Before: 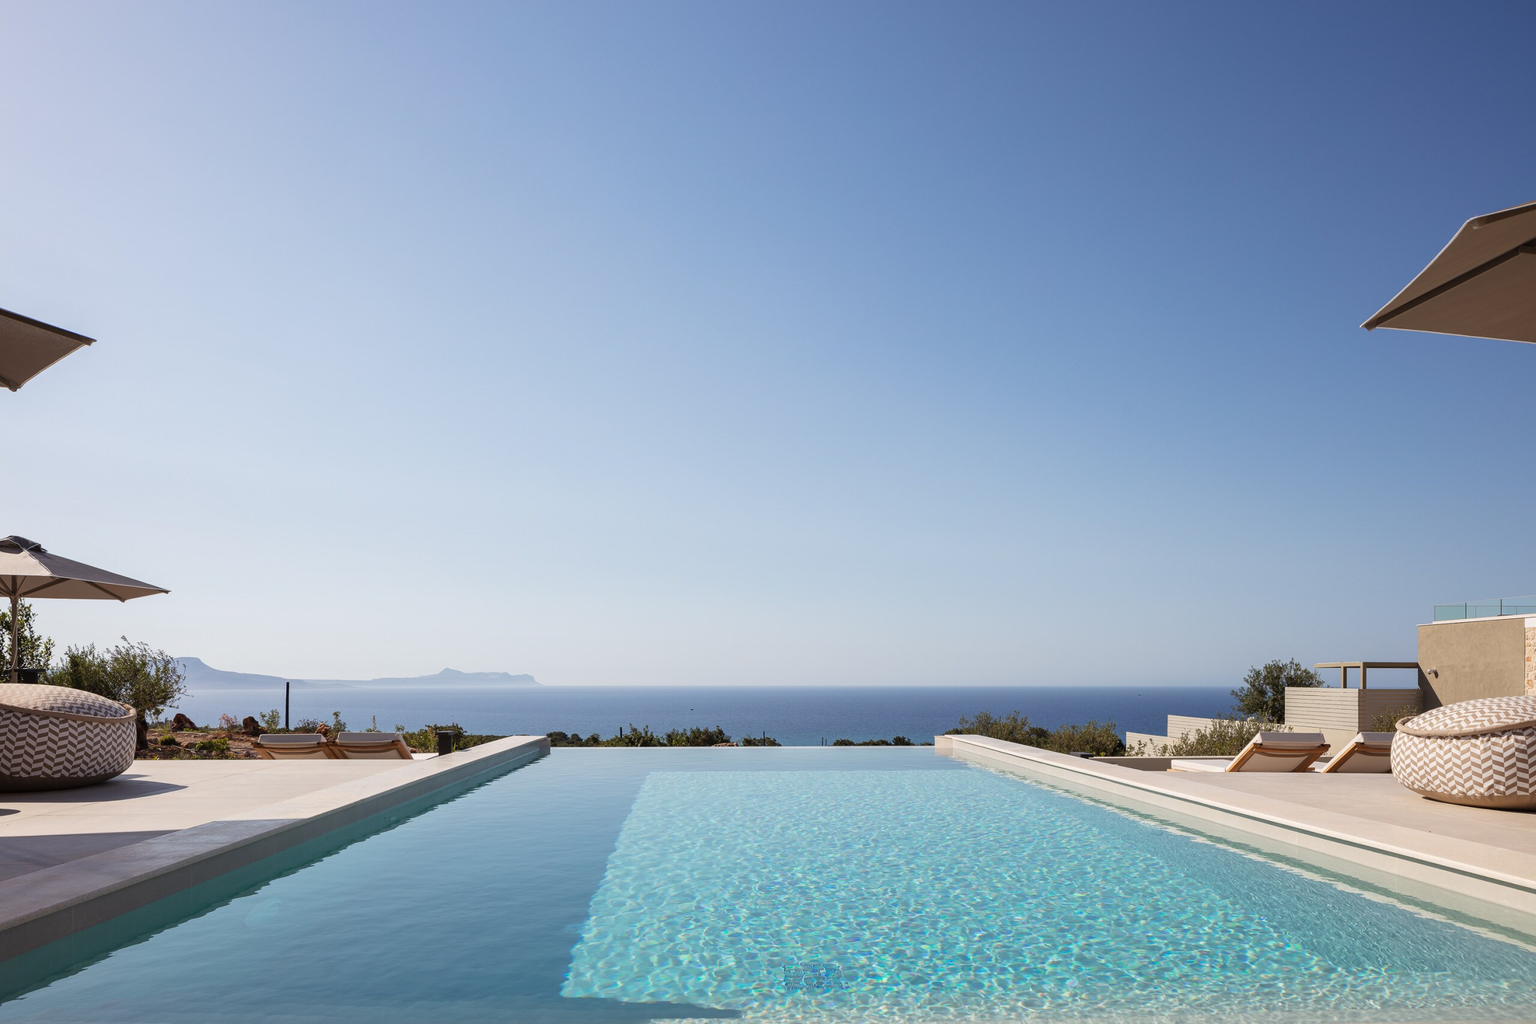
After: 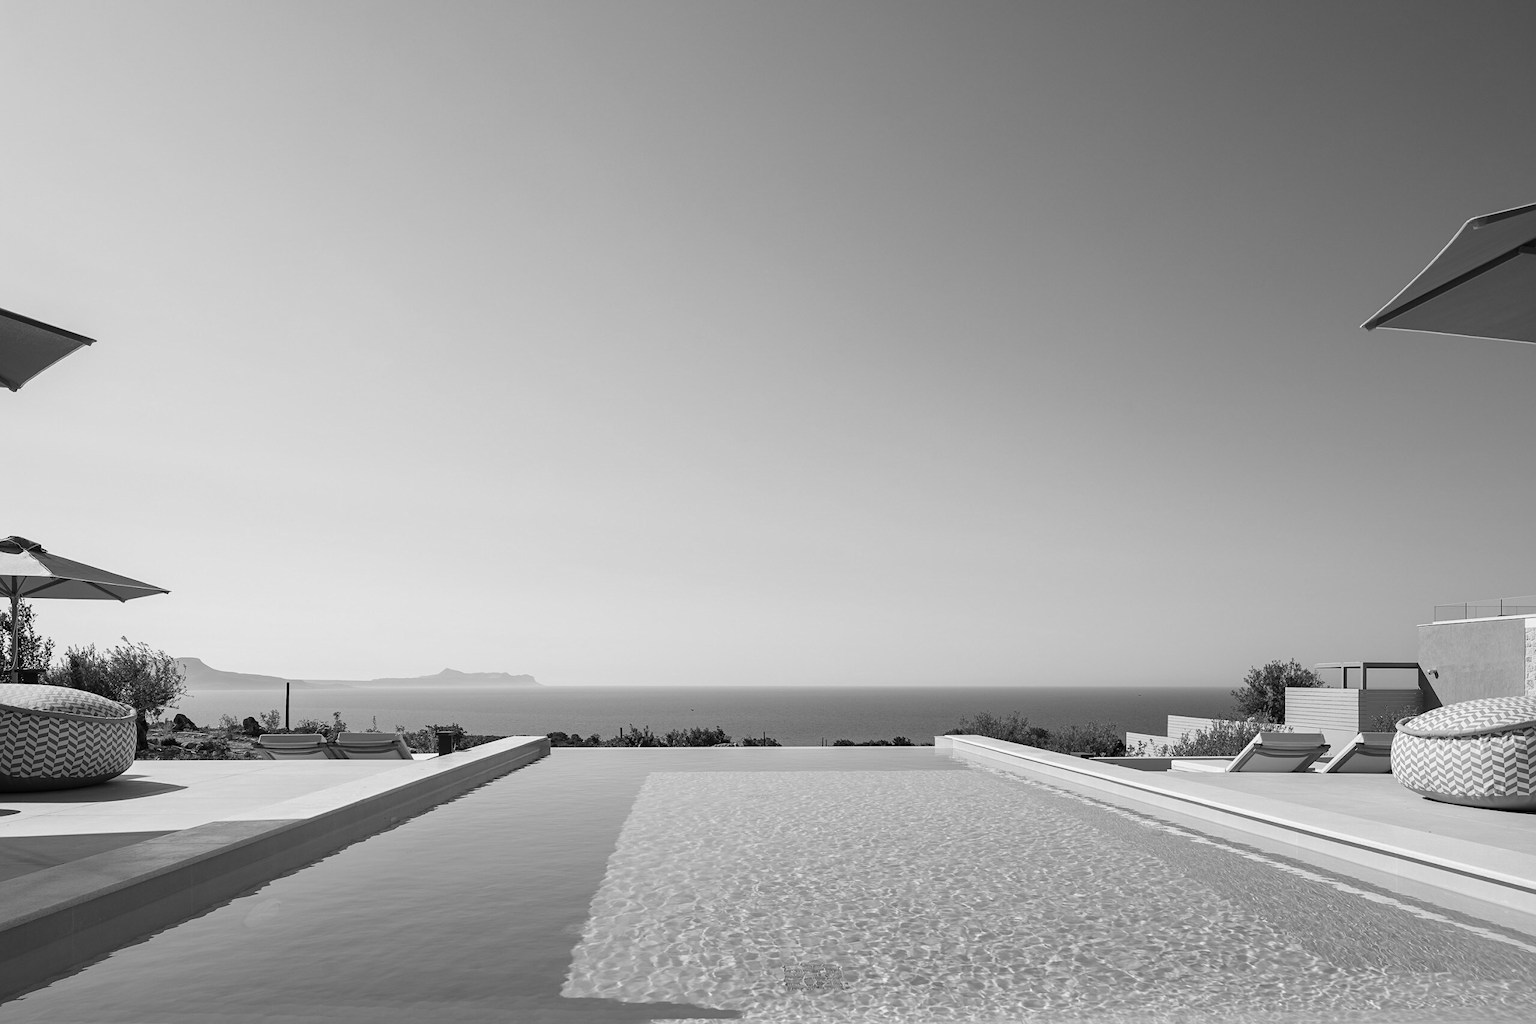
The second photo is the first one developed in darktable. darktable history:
exposure: compensate highlight preservation false
monochrome: size 1
white balance: red 1.138, green 0.996, blue 0.812
sharpen: amount 0.2
